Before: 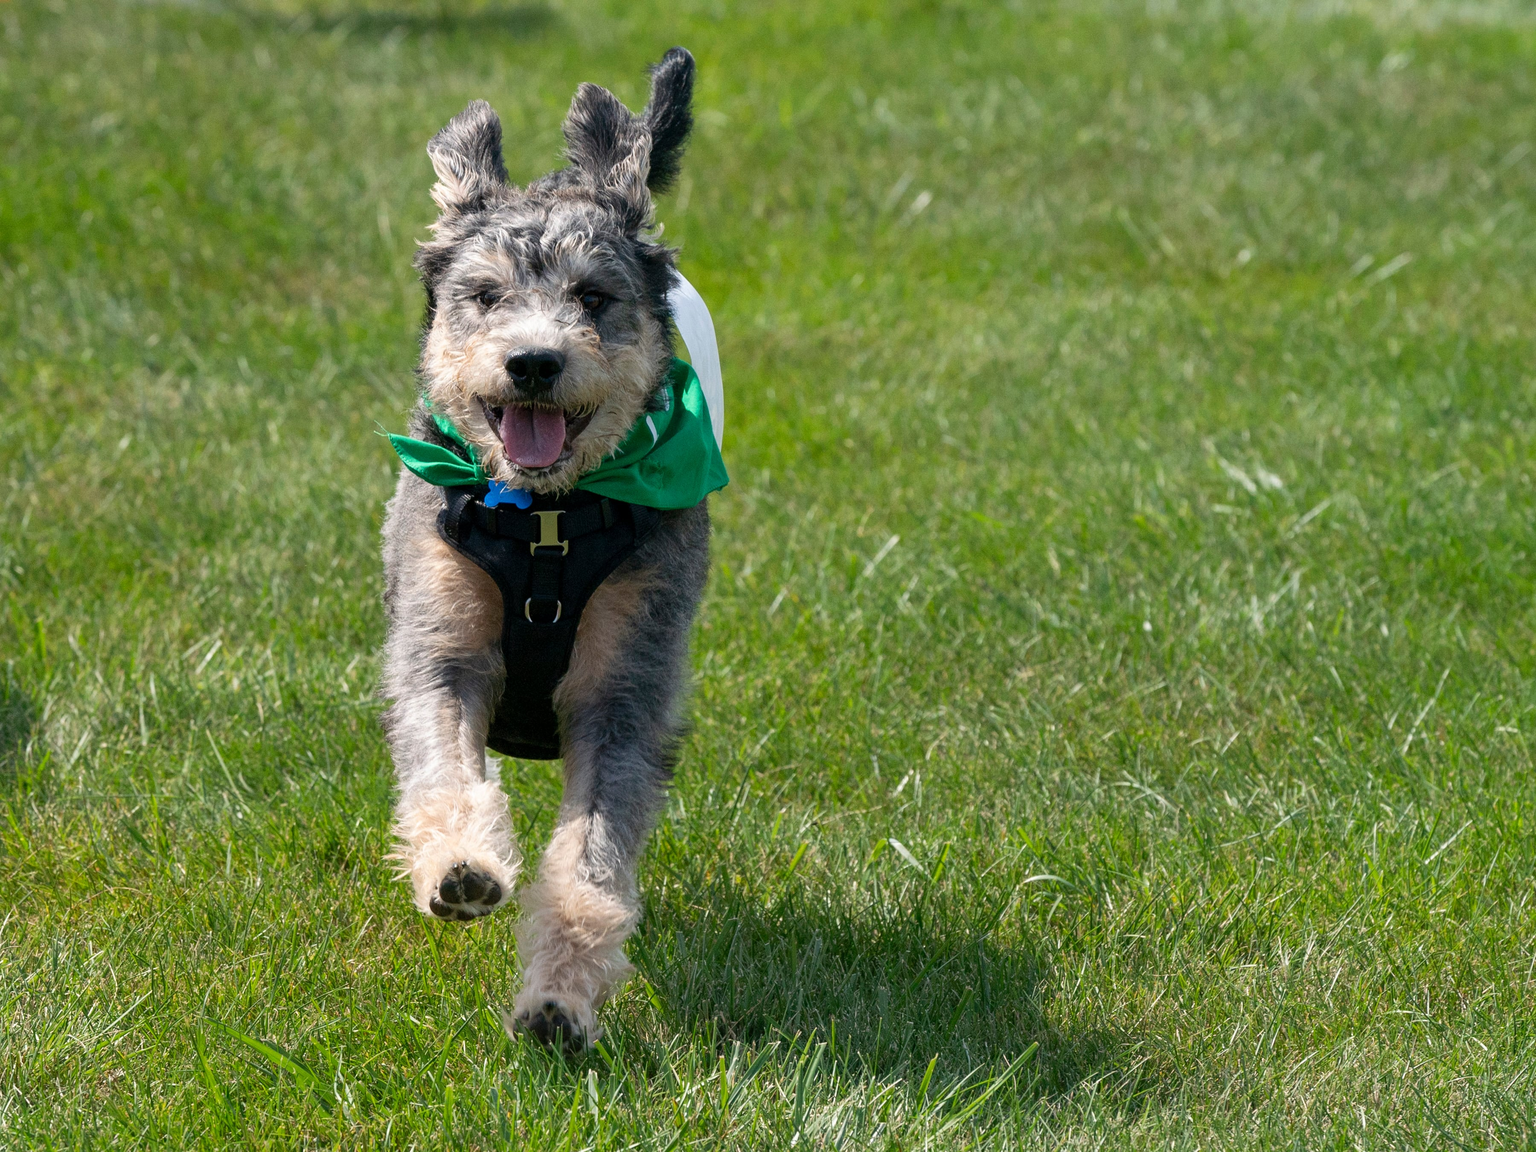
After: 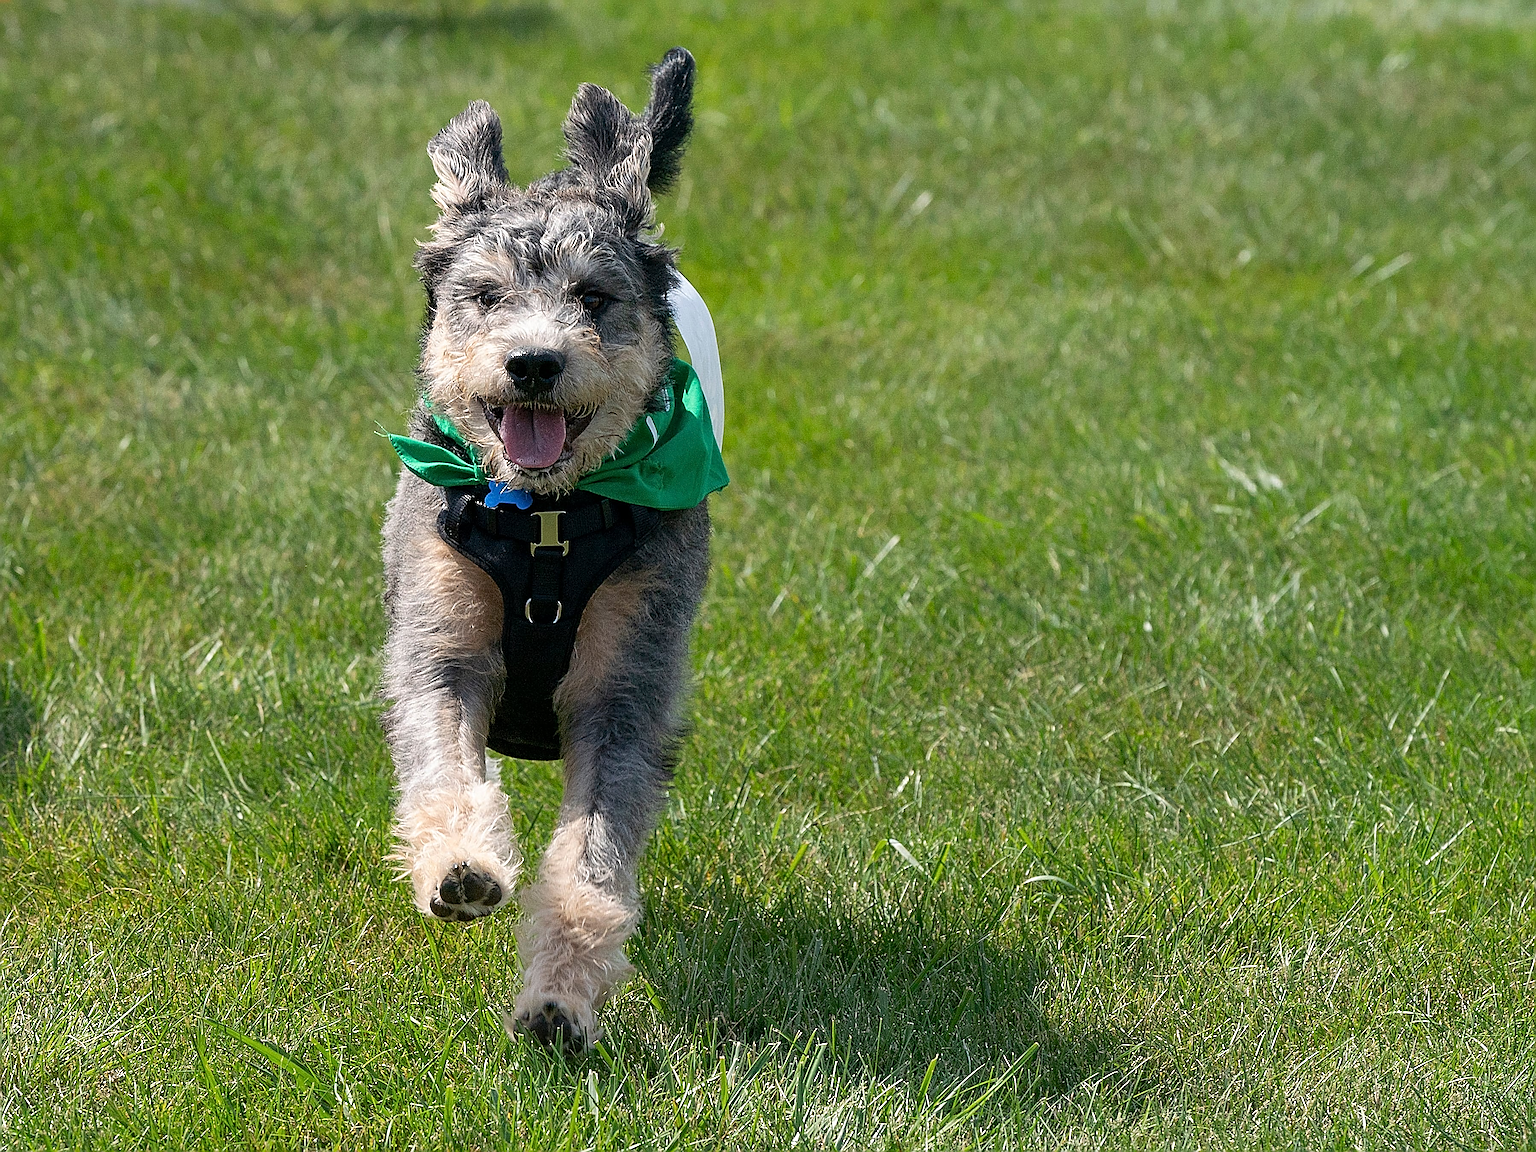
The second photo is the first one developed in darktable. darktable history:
sharpen: amount 2
